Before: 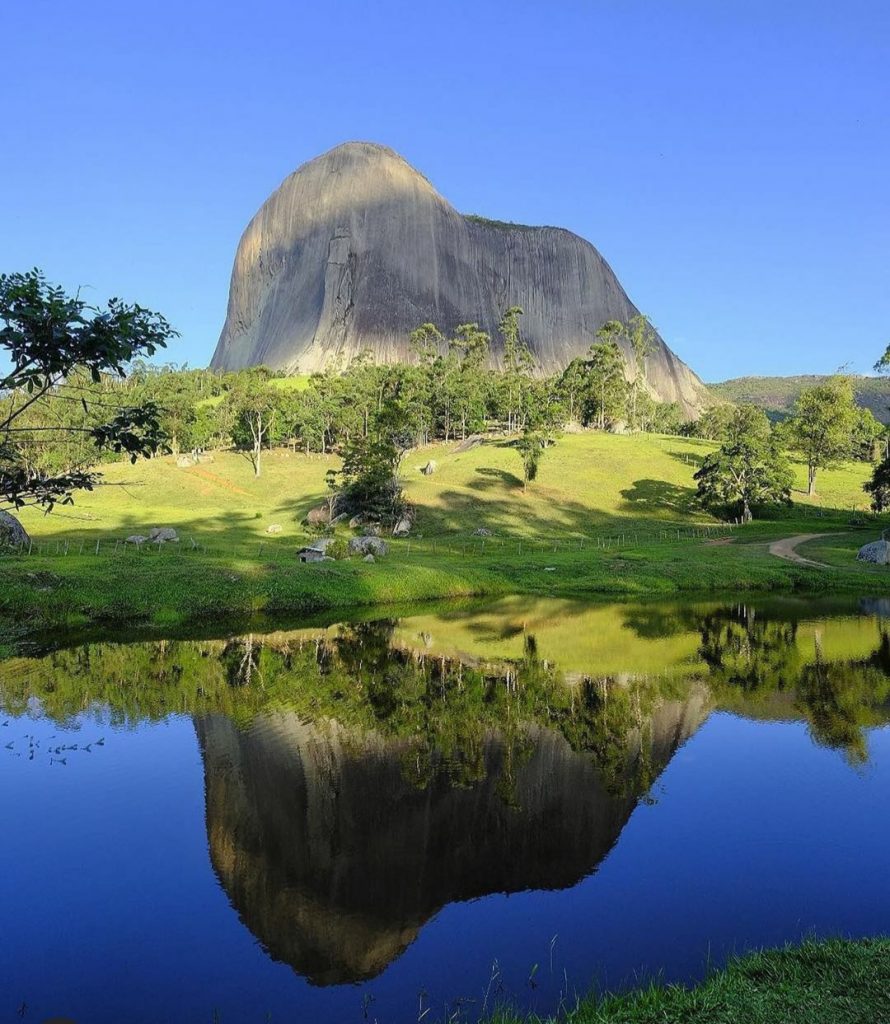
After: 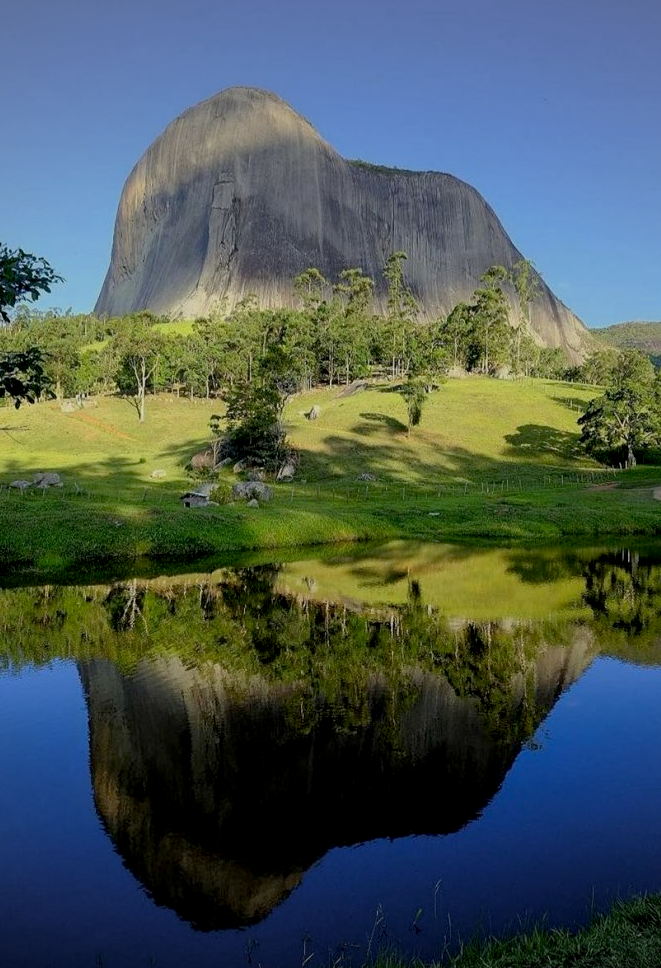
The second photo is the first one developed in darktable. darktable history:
vignetting: fall-off start 97.43%, fall-off radius 101.05%, width/height ratio 1.373
exposure: black level correction 0.011, exposure -0.472 EV, compensate highlight preservation false
crop and rotate: left 13.142%, top 5.385%, right 12.526%
color zones: curves: ch0 [(0, 0.5) (0.143, 0.5) (0.286, 0.5) (0.429, 0.5) (0.571, 0.5) (0.714, 0.476) (0.857, 0.5) (1, 0.5)]; ch2 [(0, 0.5) (0.143, 0.5) (0.286, 0.5) (0.429, 0.5) (0.571, 0.5) (0.714, 0.487) (0.857, 0.5) (1, 0.5)]
